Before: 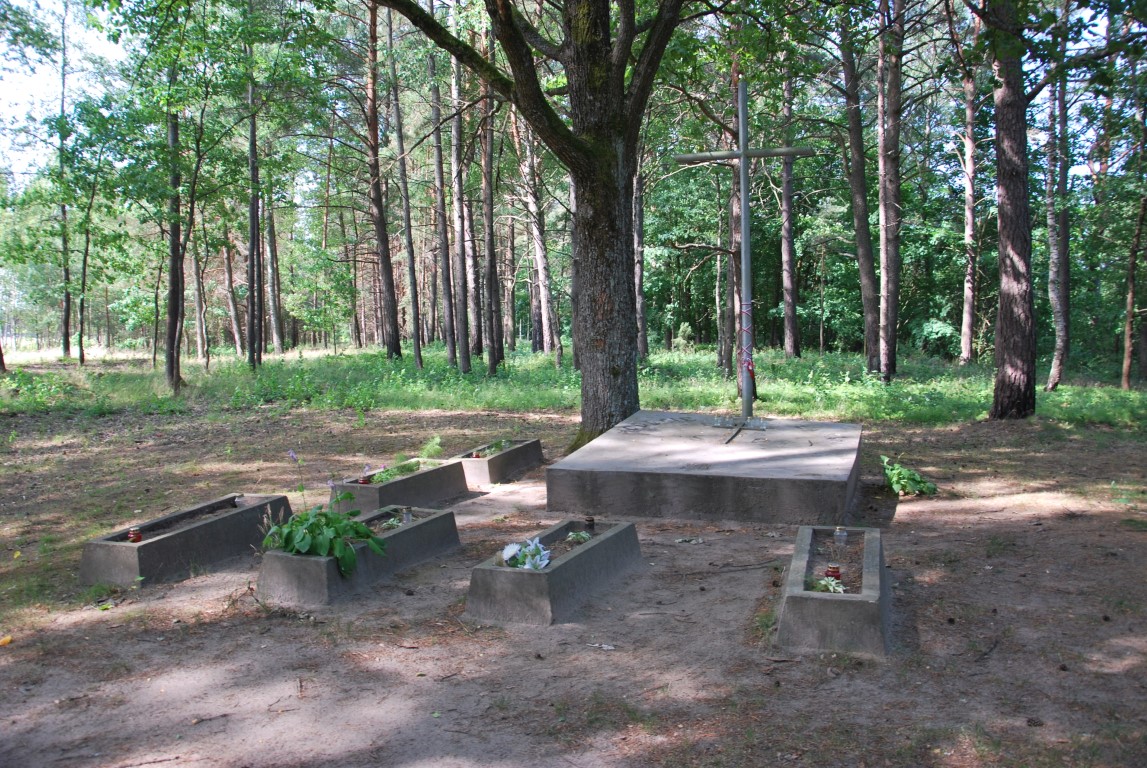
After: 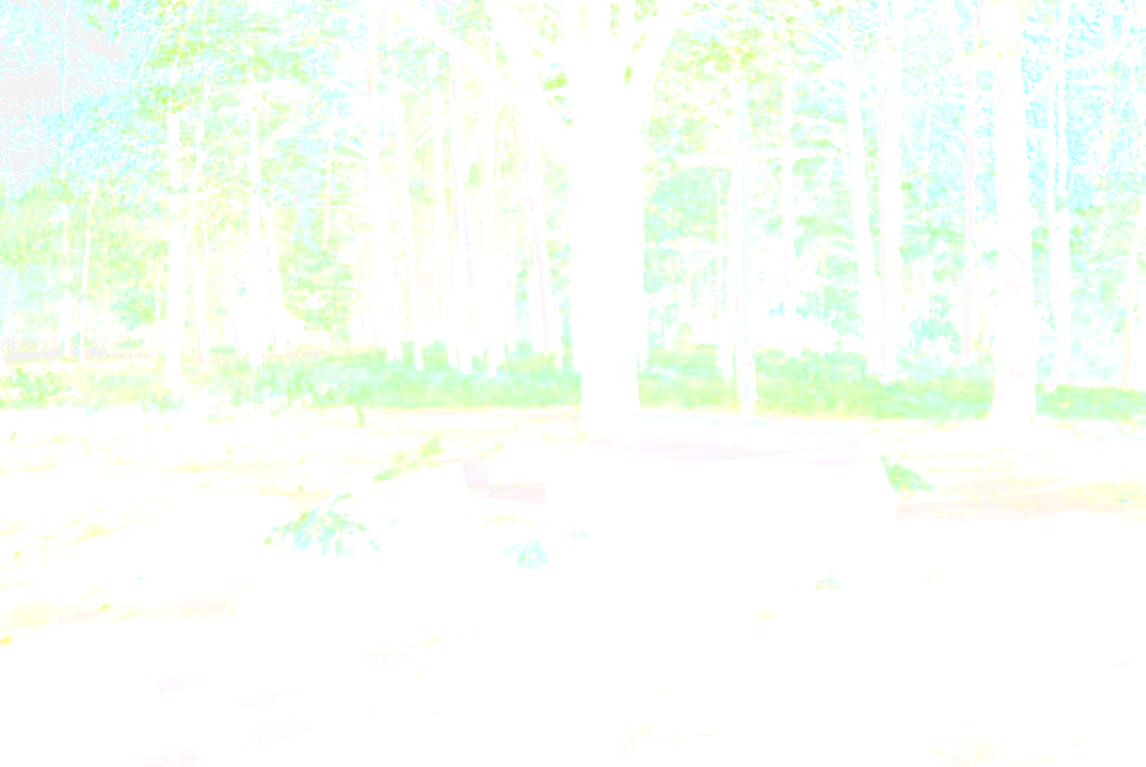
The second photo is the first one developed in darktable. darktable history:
bloom: size 85%, threshold 5%, strength 85%
rgb curve: curves: ch0 [(0, 0) (0.284, 0.292) (0.505, 0.644) (1, 1)]; ch1 [(0, 0) (0.284, 0.292) (0.505, 0.644) (1, 1)]; ch2 [(0, 0) (0.284, 0.292) (0.505, 0.644) (1, 1)], compensate middle gray true
exposure: black level correction 0, exposure 0.7 EV, compensate exposure bias true, compensate highlight preservation false
